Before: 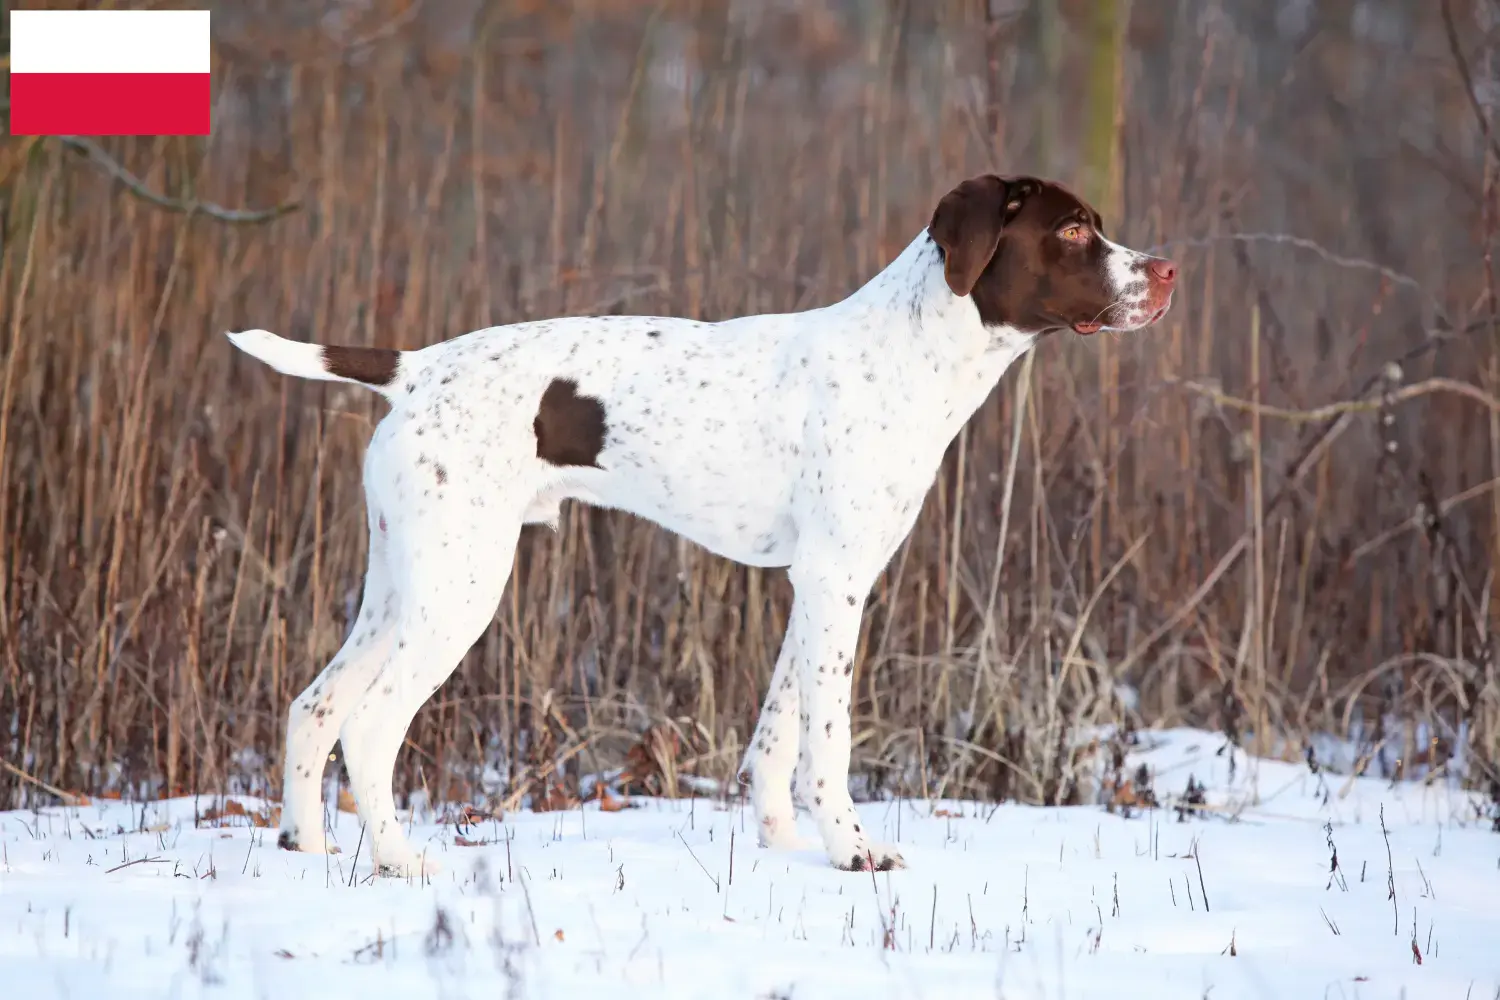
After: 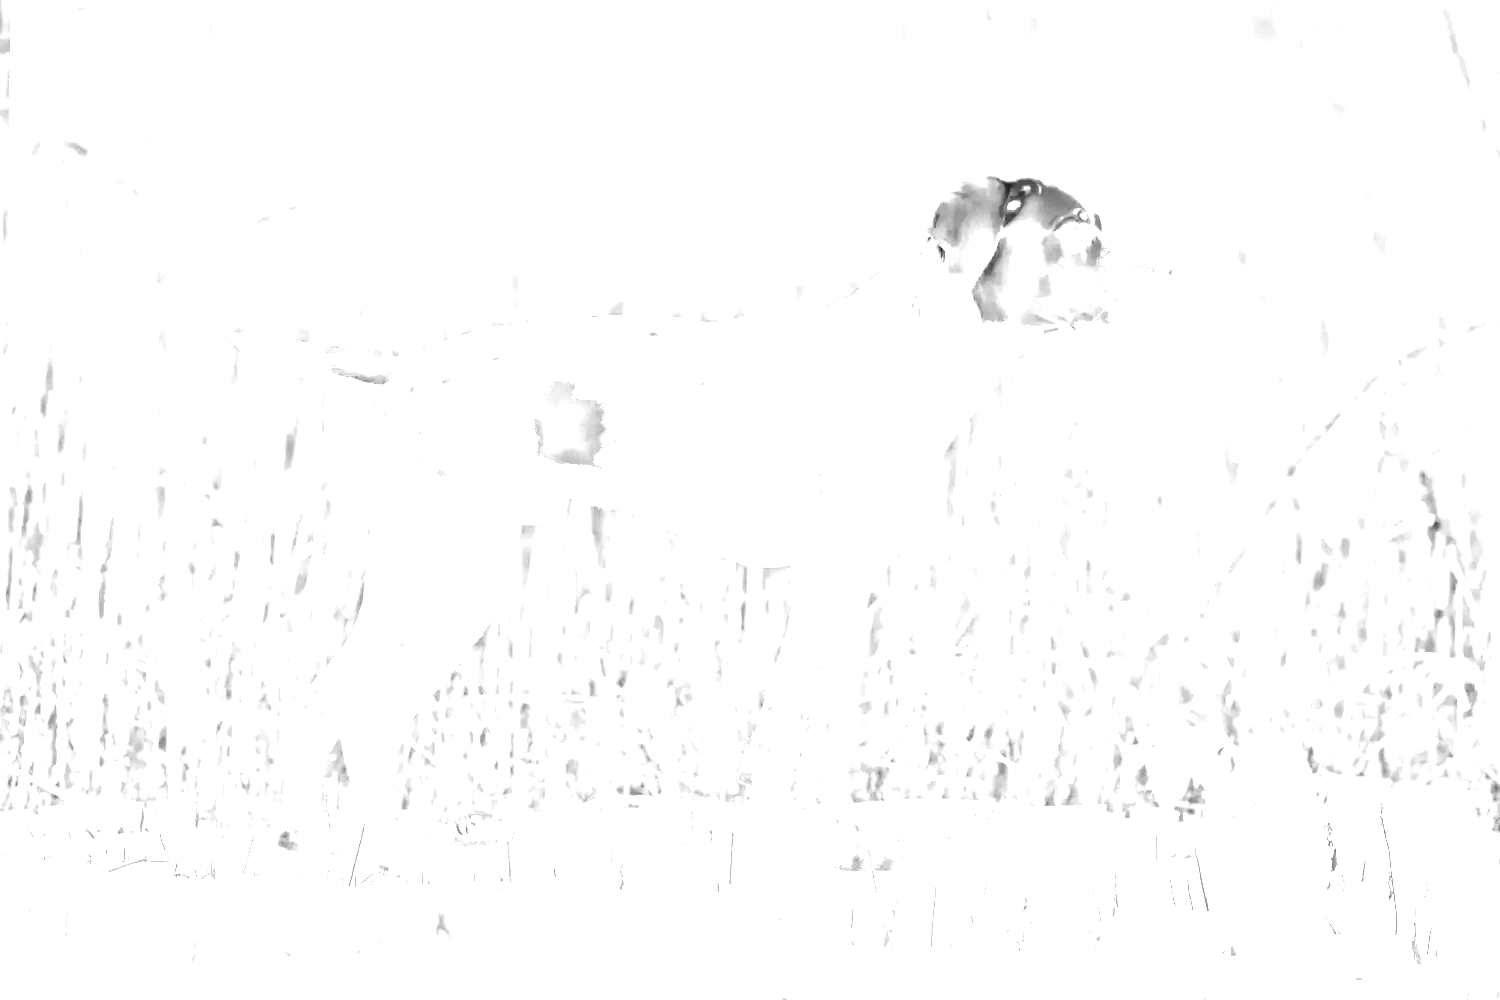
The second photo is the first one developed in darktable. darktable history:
white balance: red 8, blue 8
monochrome: on, module defaults
